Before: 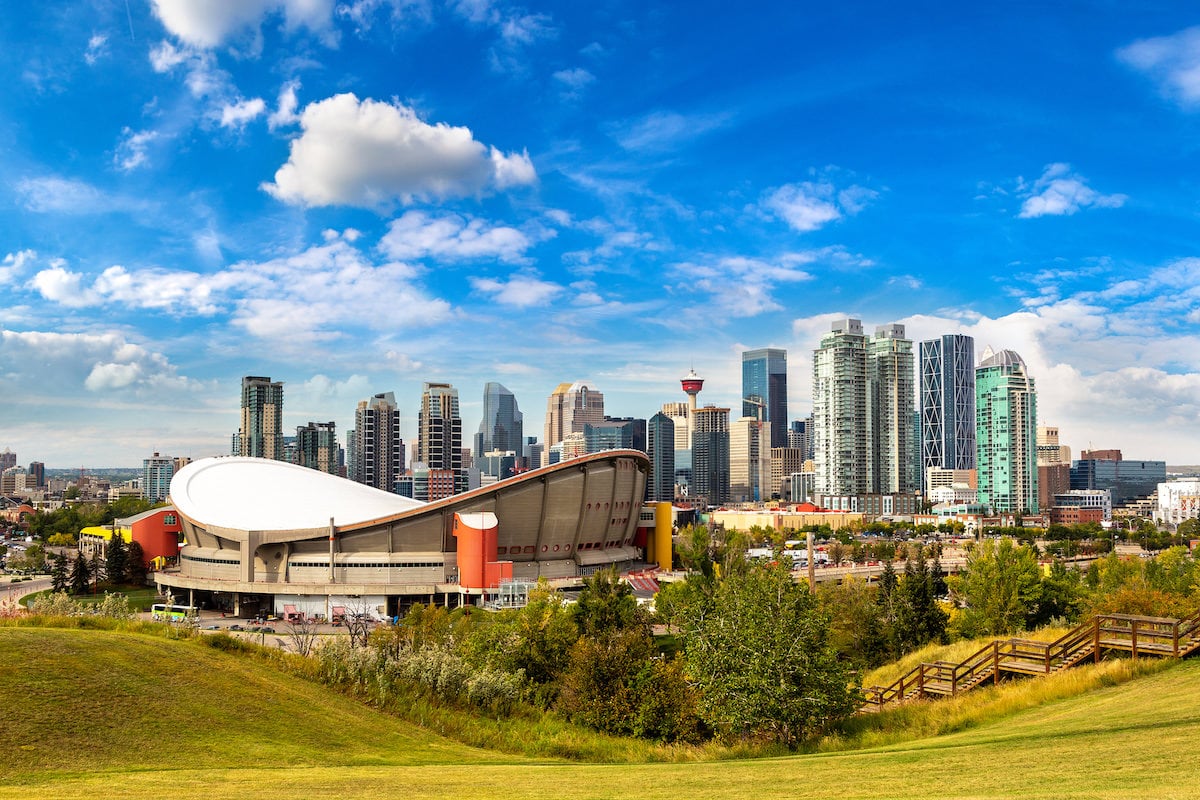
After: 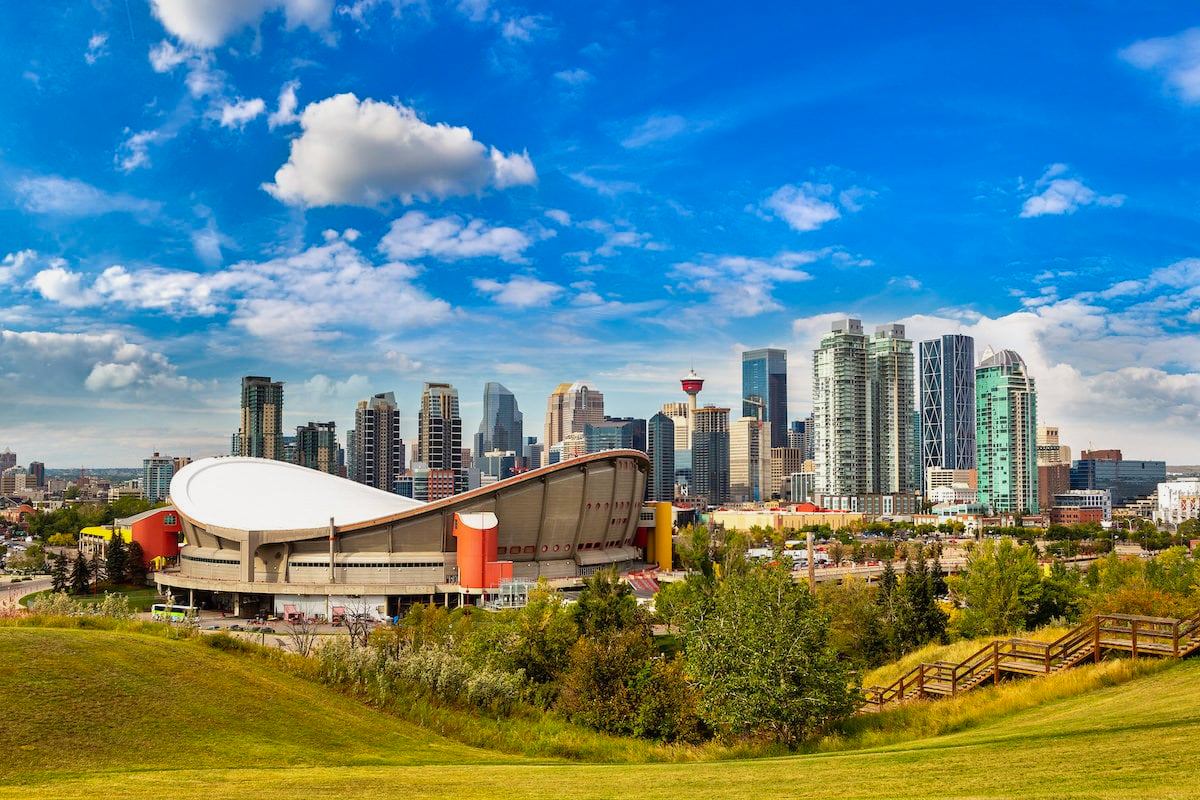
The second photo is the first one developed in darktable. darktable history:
shadows and highlights: white point adjustment -3.64, highlights -63.34, highlights color adjustment 42%, soften with gaussian
levels: levels [0, 0.478, 1]
